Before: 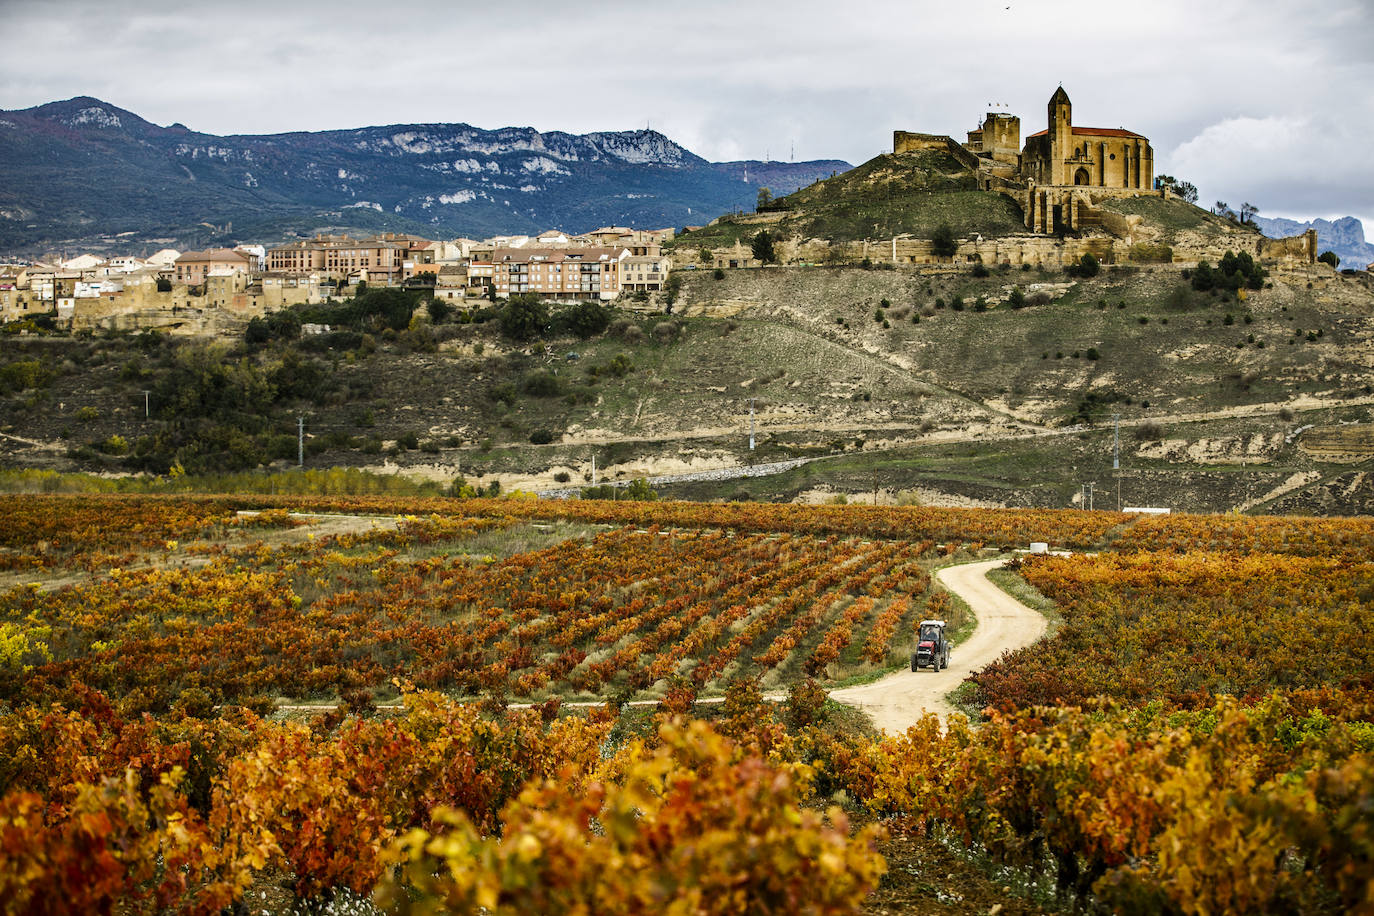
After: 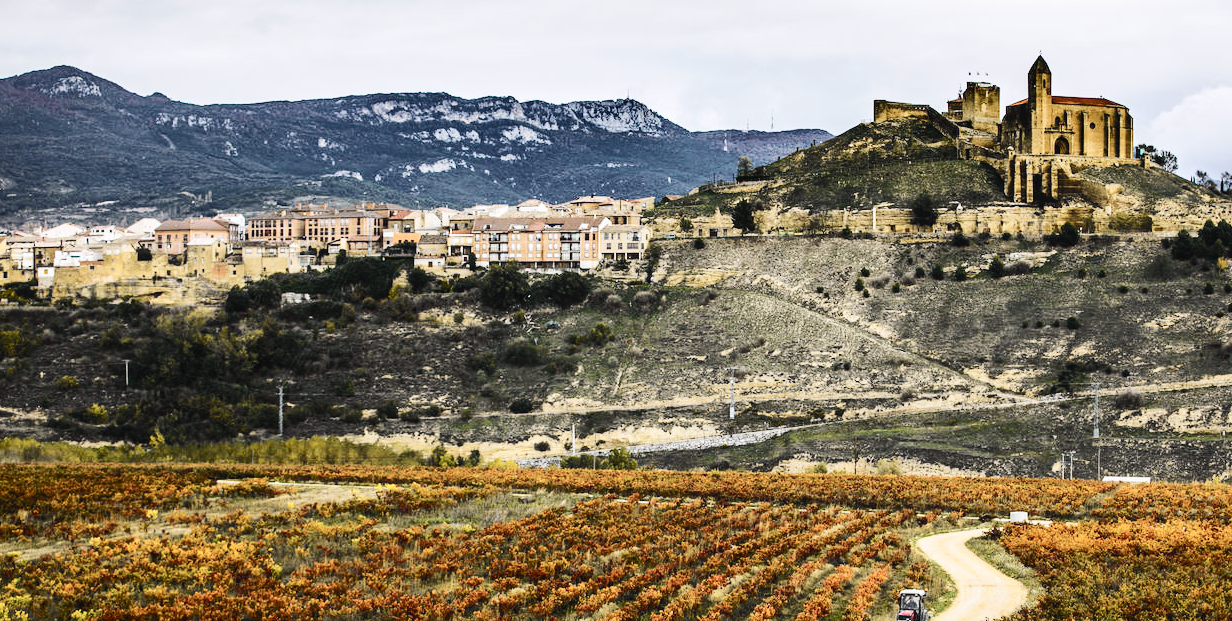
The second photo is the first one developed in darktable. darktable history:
contrast brightness saturation: contrast 0.1, saturation -0.36
crop: left 1.509%, top 3.452%, right 7.696%, bottom 28.452%
tone curve: curves: ch0 [(0, 0.023) (0.103, 0.087) (0.295, 0.297) (0.445, 0.531) (0.553, 0.665) (0.735, 0.843) (0.994, 1)]; ch1 [(0, 0) (0.427, 0.346) (0.456, 0.426) (0.484, 0.483) (0.509, 0.514) (0.535, 0.56) (0.581, 0.632) (0.646, 0.715) (1, 1)]; ch2 [(0, 0) (0.369, 0.388) (0.449, 0.431) (0.501, 0.495) (0.533, 0.518) (0.572, 0.612) (0.677, 0.752) (1, 1)], color space Lab, independent channels, preserve colors none
